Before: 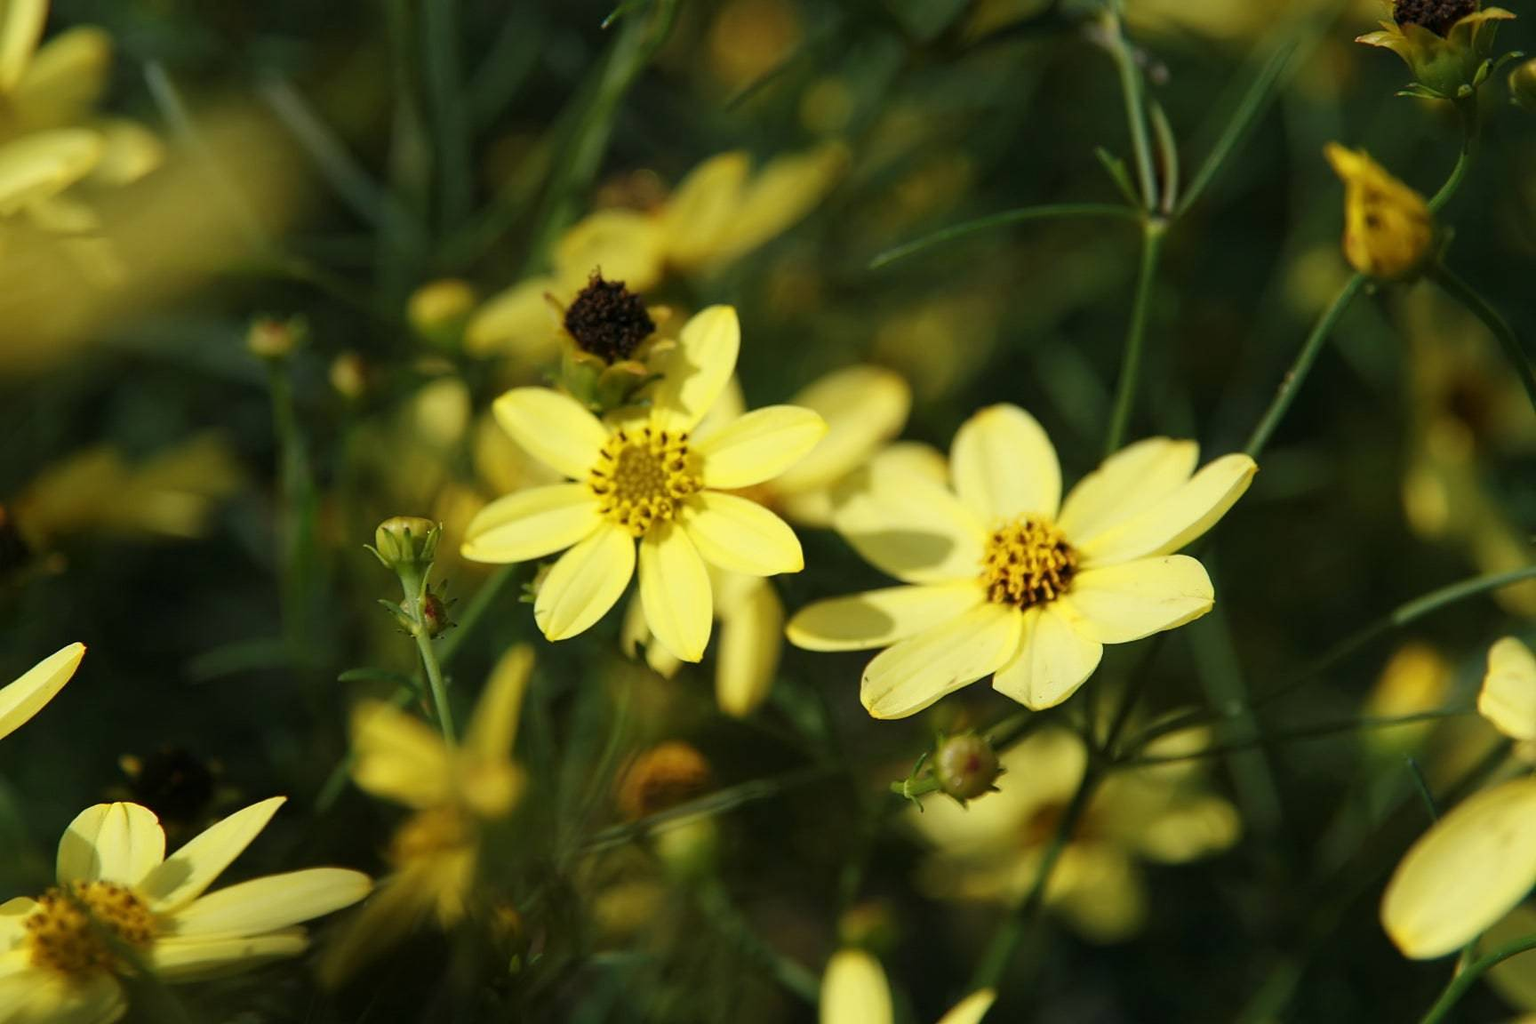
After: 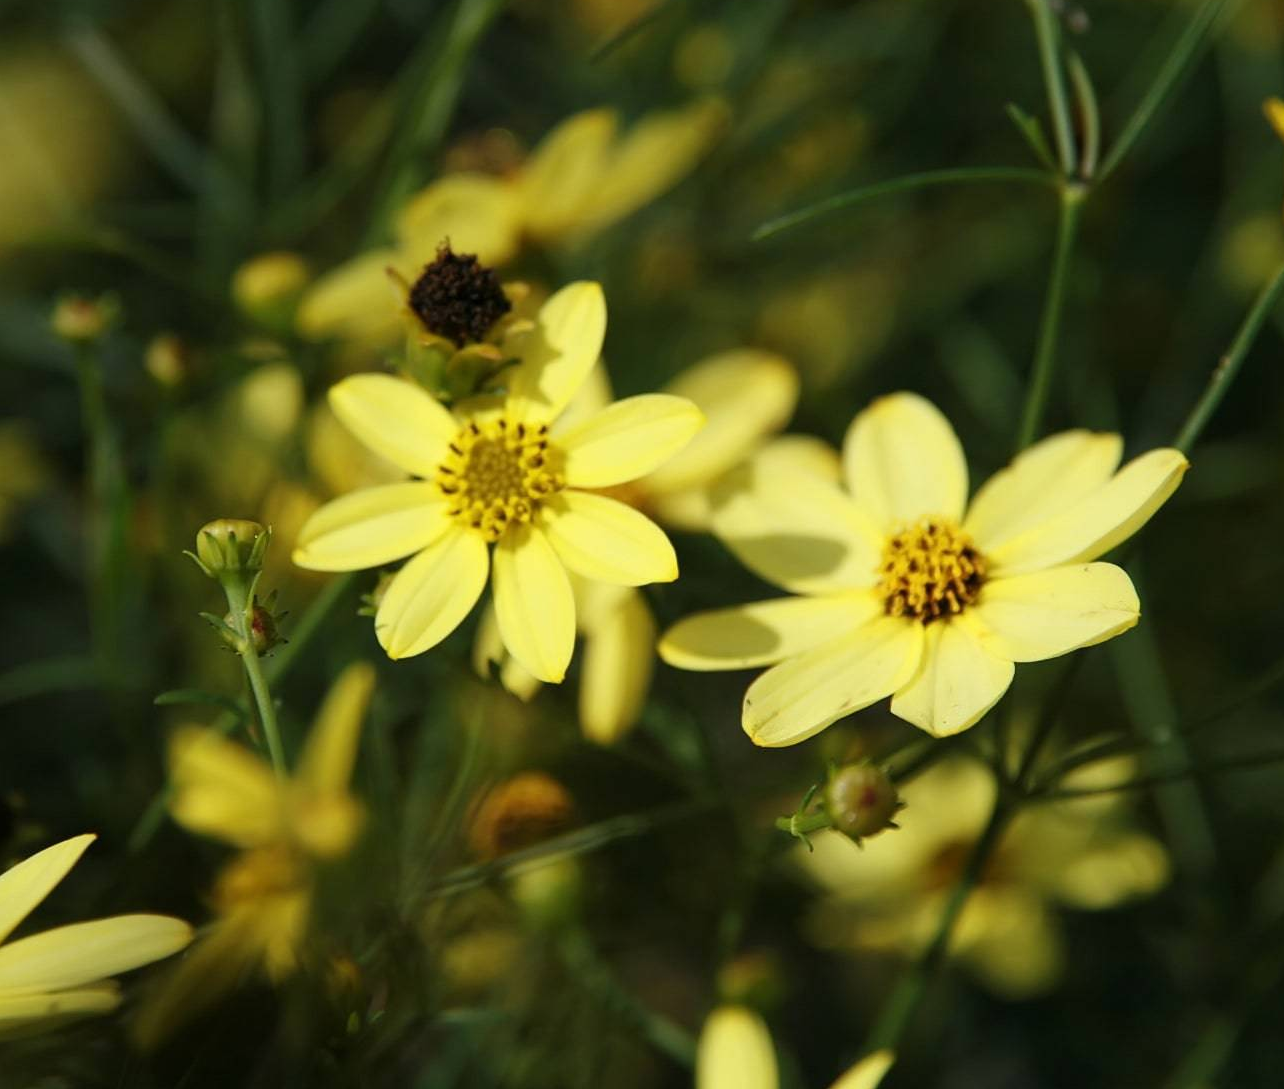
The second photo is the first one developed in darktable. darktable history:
crop and rotate: left 13.085%, top 5.39%, right 12.569%
